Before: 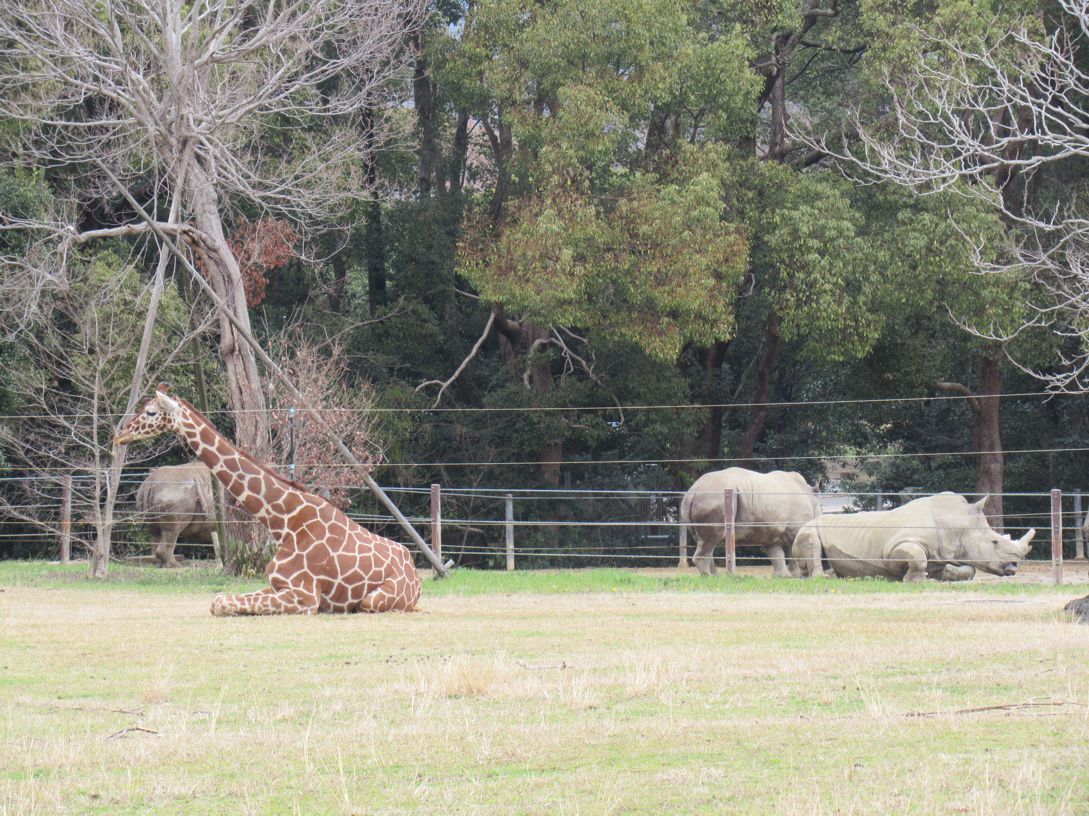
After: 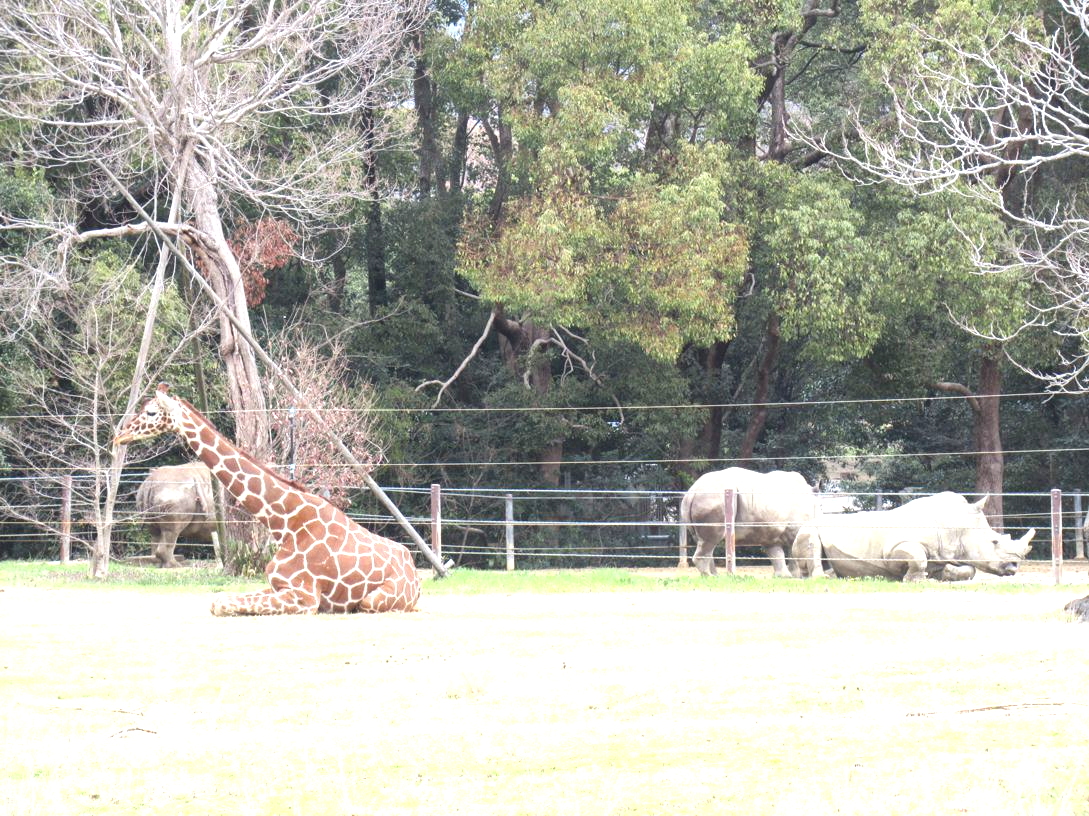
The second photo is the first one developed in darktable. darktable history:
exposure: black level correction 0, exposure 0.95 EV, compensate exposure bias true, compensate highlight preservation false
local contrast: mode bilateral grid, contrast 20, coarseness 50, detail 120%, midtone range 0.2
